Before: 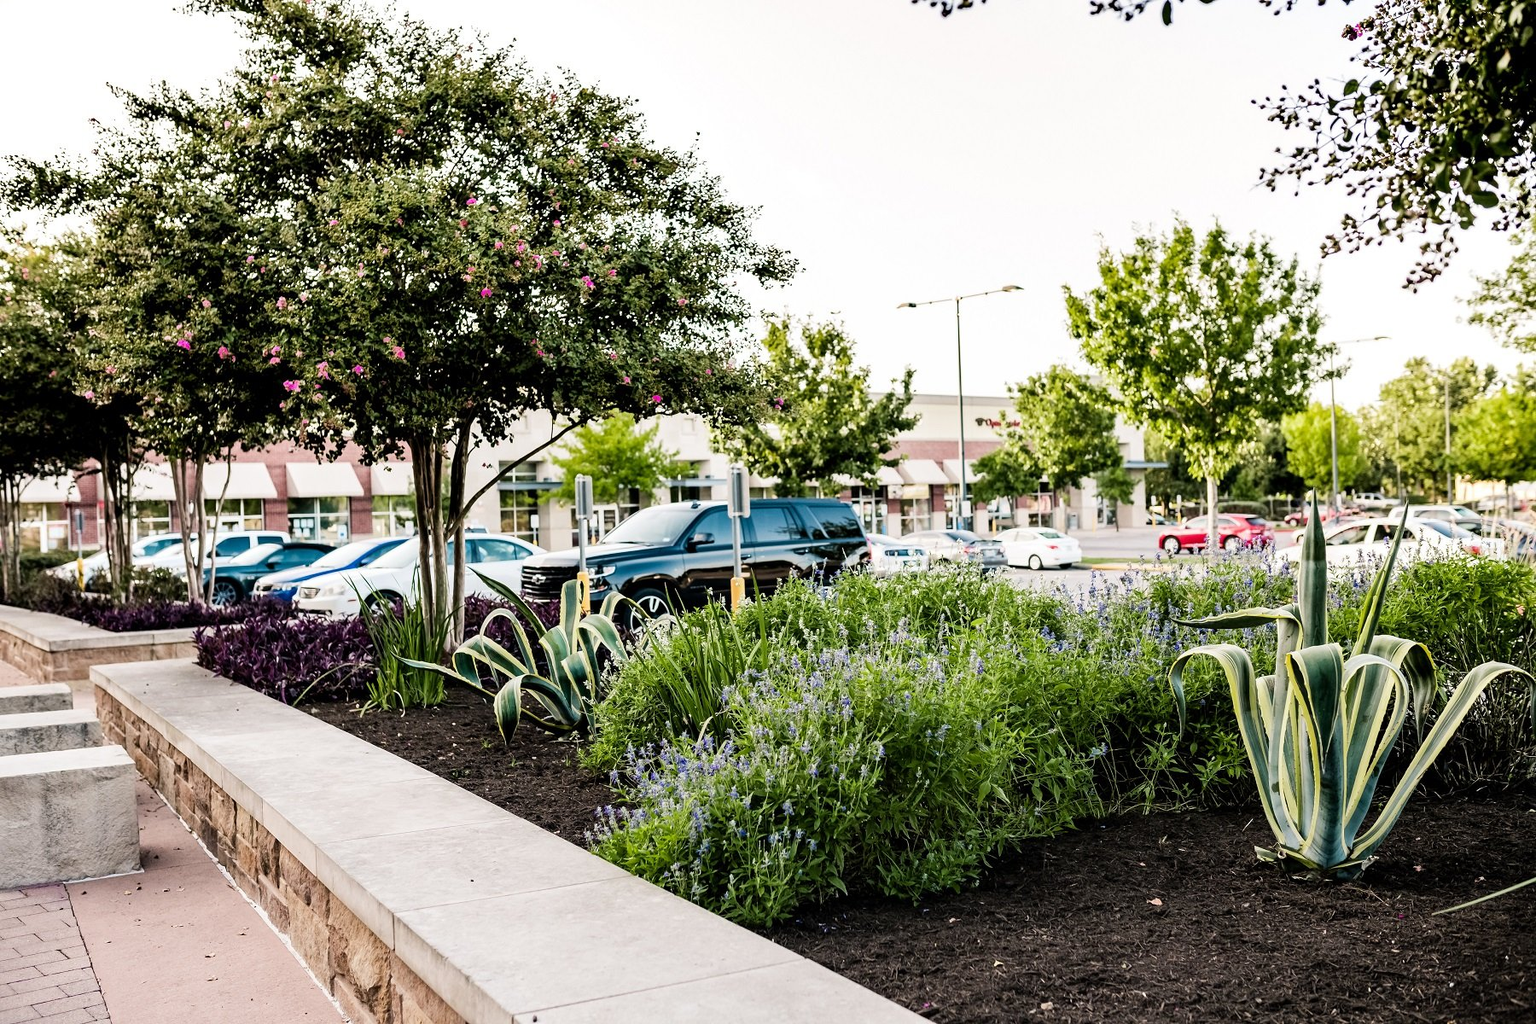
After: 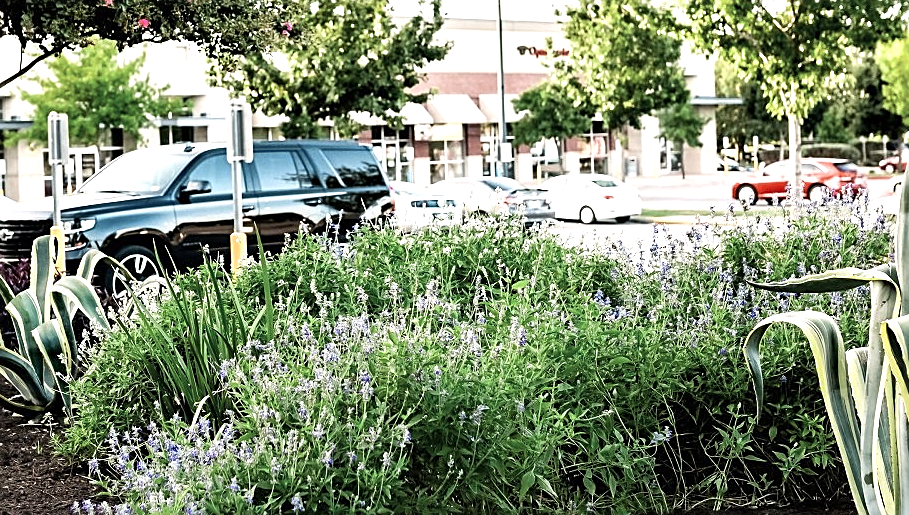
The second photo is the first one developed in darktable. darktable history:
crop: left 34.798%, top 37.036%, right 14.698%, bottom 20.034%
sharpen: on, module defaults
exposure: exposure 0.648 EV, compensate exposure bias true, compensate highlight preservation false
color zones: curves: ch0 [(0, 0.5) (0.125, 0.4) (0.25, 0.5) (0.375, 0.4) (0.5, 0.4) (0.625, 0.6) (0.75, 0.6) (0.875, 0.5)]; ch1 [(0, 0.35) (0.125, 0.45) (0.25, 0.35) (0.375, 0.35) (0.5, 0.35) (0.625, 0.35) (0.75, 0.45) (0.875, 0.35)]; ch2 [(0, 0.6) (0.125, 0.5) (0.25, 0.5) (0.375, 0.6) (0.5, 0.6) (0.625, 0.5) (0.75, 0.5) (0.875, 0.5)]
